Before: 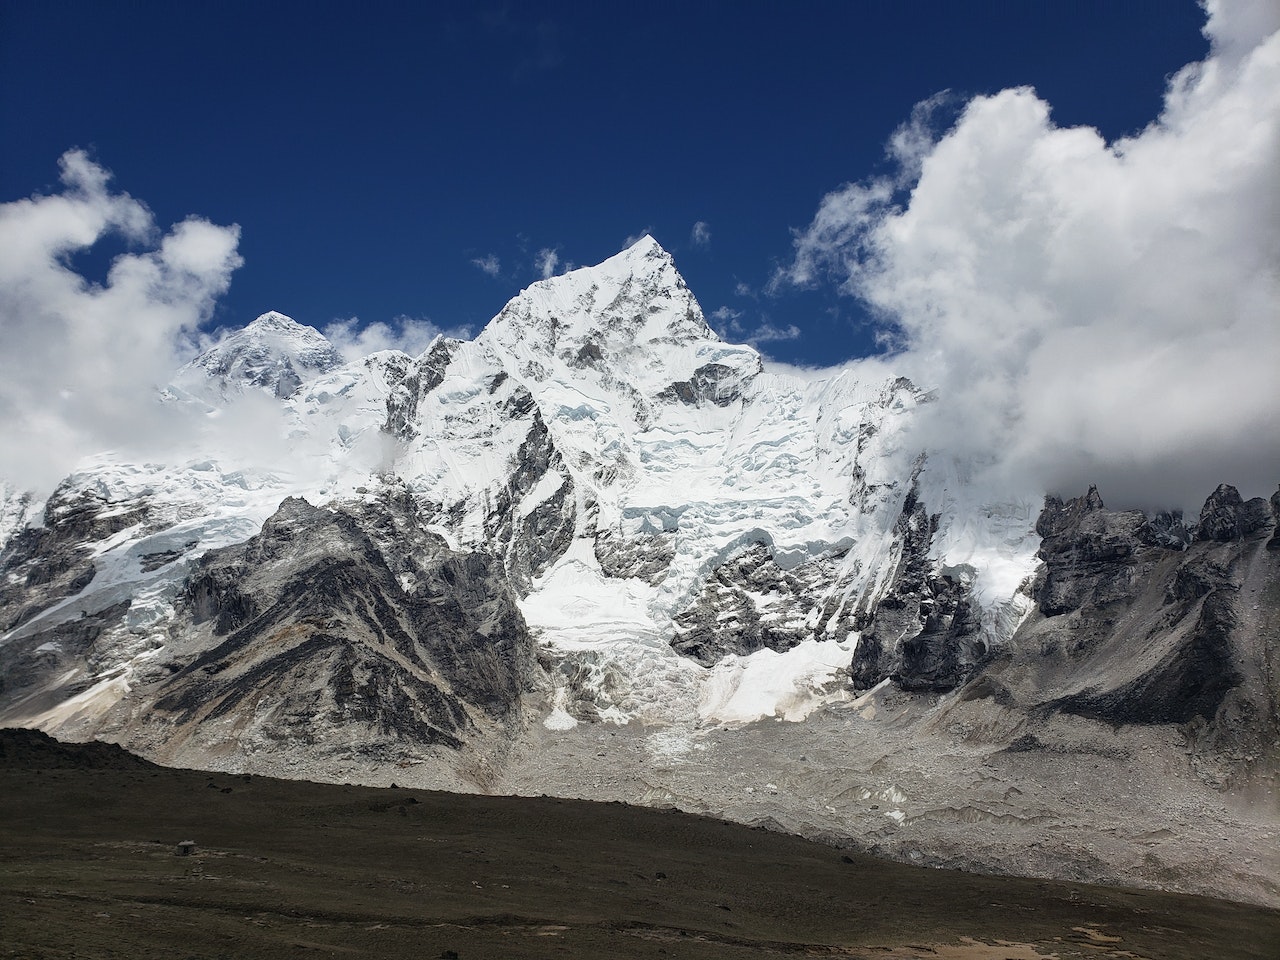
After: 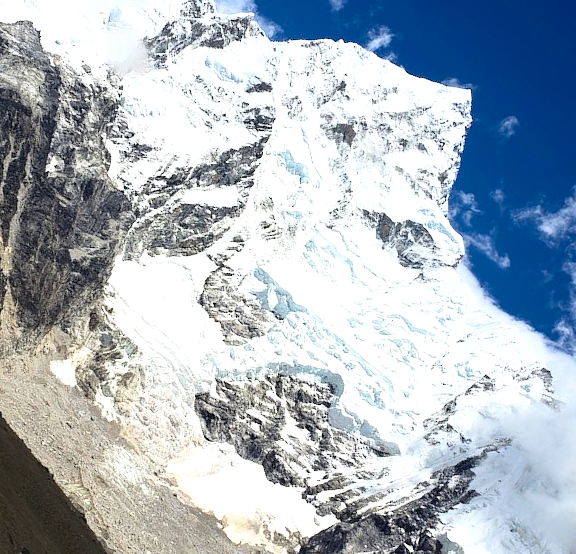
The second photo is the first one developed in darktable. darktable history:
contrast brightness saturation: contrast 0.201, brightness 0.165, saturation 0.216
color balance rgb: shadows fall-off 101.194%, perceptual saturation grading › global saturation 24.998%, perceptual brilliance grading › global brilliance -4.906%, perceptual brilliance grading › highlights 24.413%, perceptual brilliance grading › mid-tones 6.839%, perceptual brilliance grading › shadows -4.851%, mask middle-gray fulcrum 22.547%, global vibrance 20%
crop and rotate: angle -45°, top 16.781%, right 0.961%, bottom 11.727%
